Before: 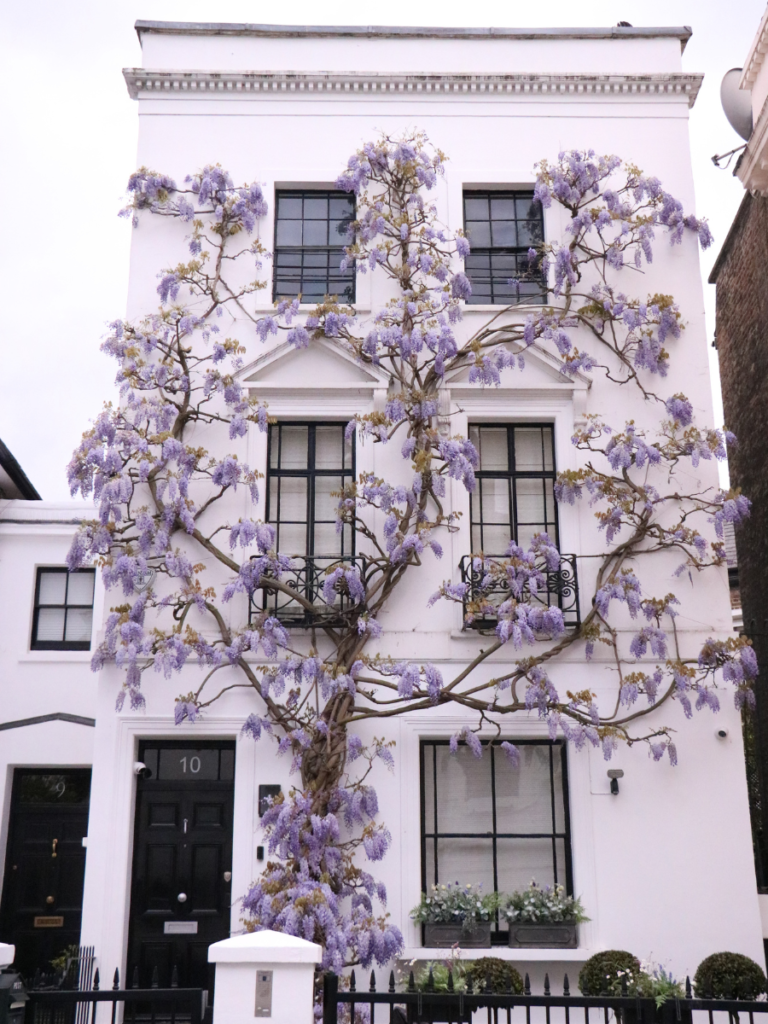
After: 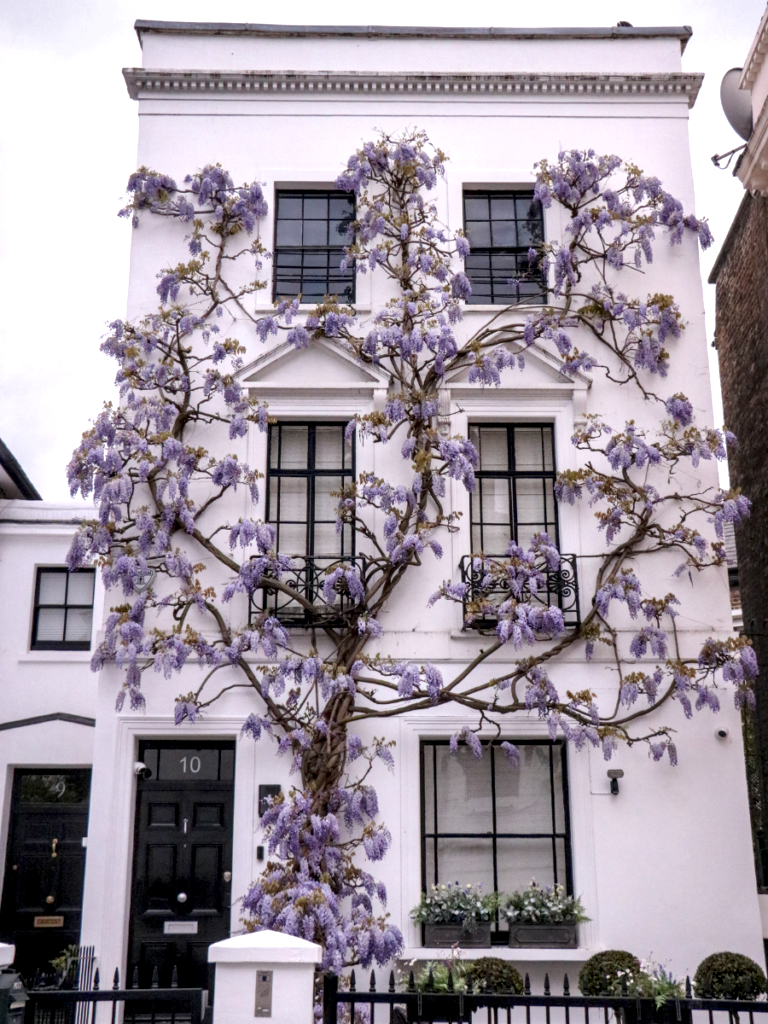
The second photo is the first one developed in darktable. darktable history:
shadows and highlights: on, module defaults
local contrast: highlights 65%, shadows 54%, detail 169%, midtone range 0.514
